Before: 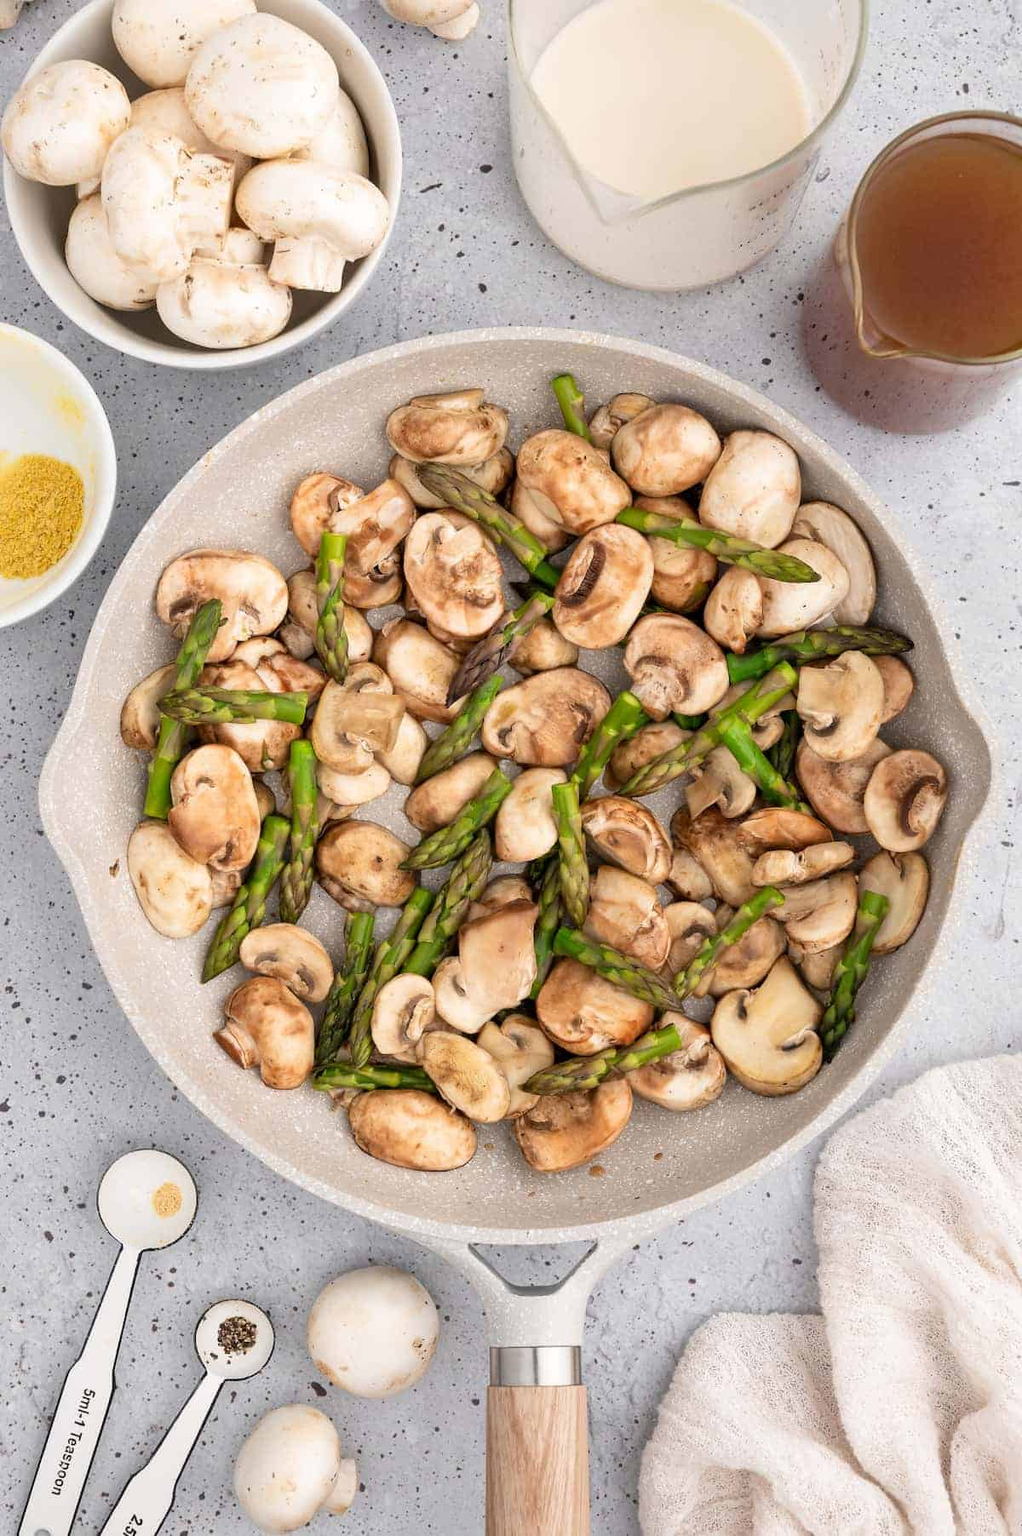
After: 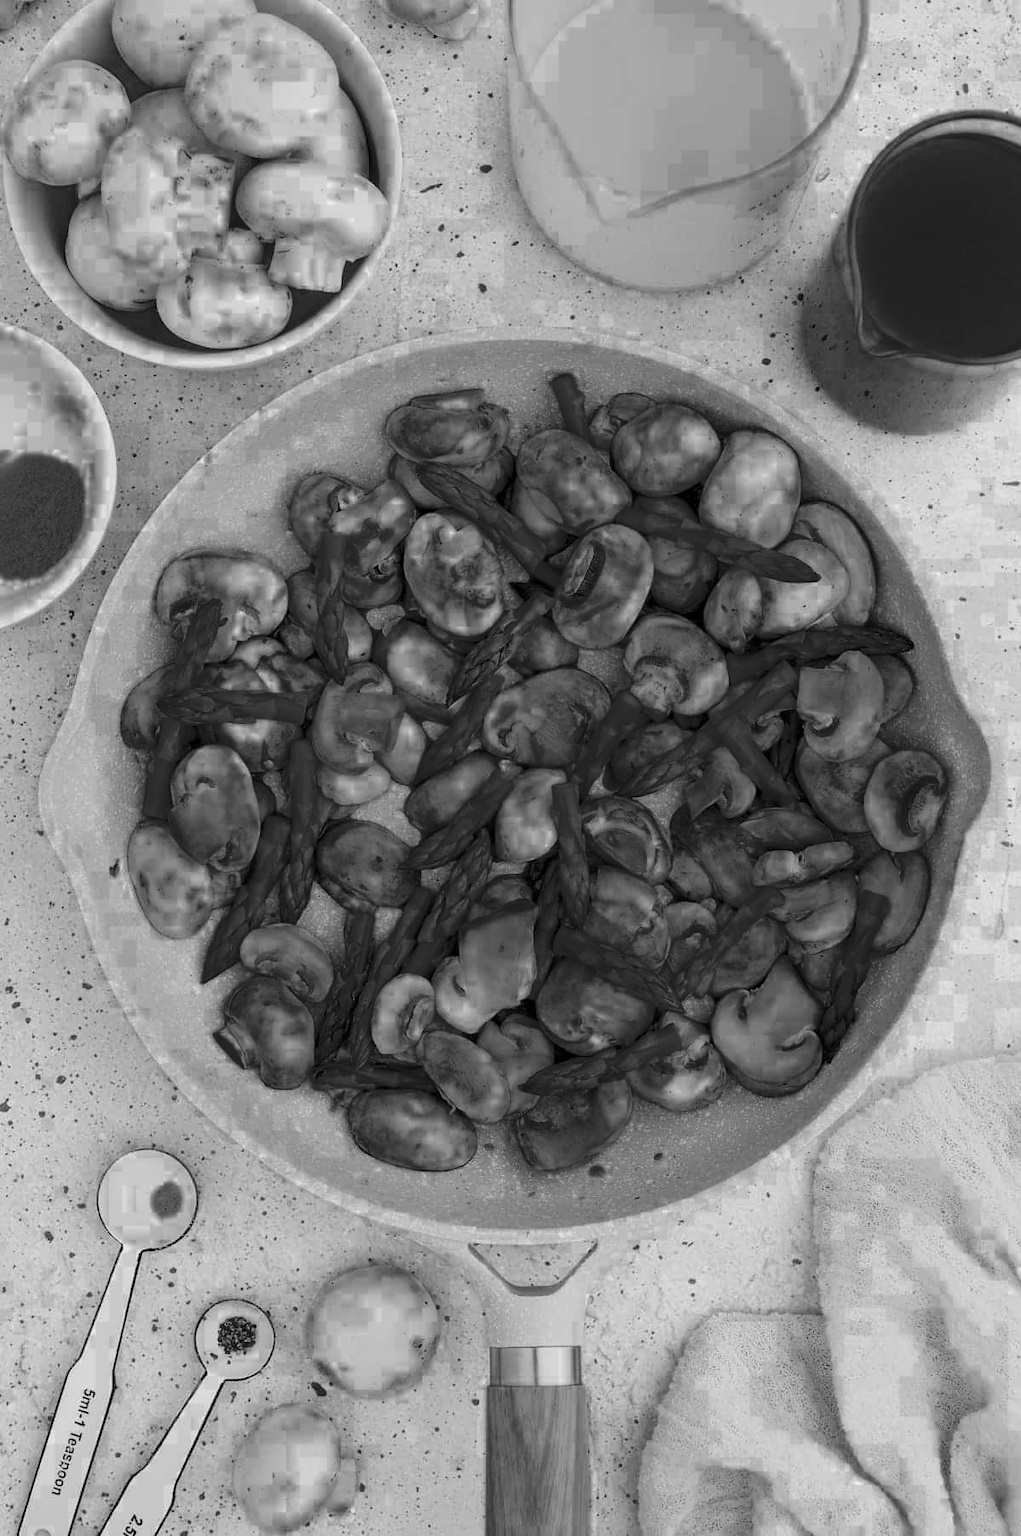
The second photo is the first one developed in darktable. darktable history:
color balance rgb: linear chroma grading › global chroma 14.564%, perceptual saturation grading › global saturation 19.788%, perceptual saturation grading › highlights -25.314%, perceptual saturation grading › shadows 49.906%, perceptual brilliance grading › highlights 9.281%, perceptual brilliance grading › mid-tones 4.697%, contrast 4.979%
color correction: highlights a* -5.72, highlights b* 10.93
color zones: curves: ch0 [(0.287, 0.048) (0.493, 0.484) (0.737, 0.816)]; ch1 [(0, 0) (0.143, 0) (0.286, 0) (0.429, 0) (0.571, 0) (0.714, 0) (0.857, 0)]
